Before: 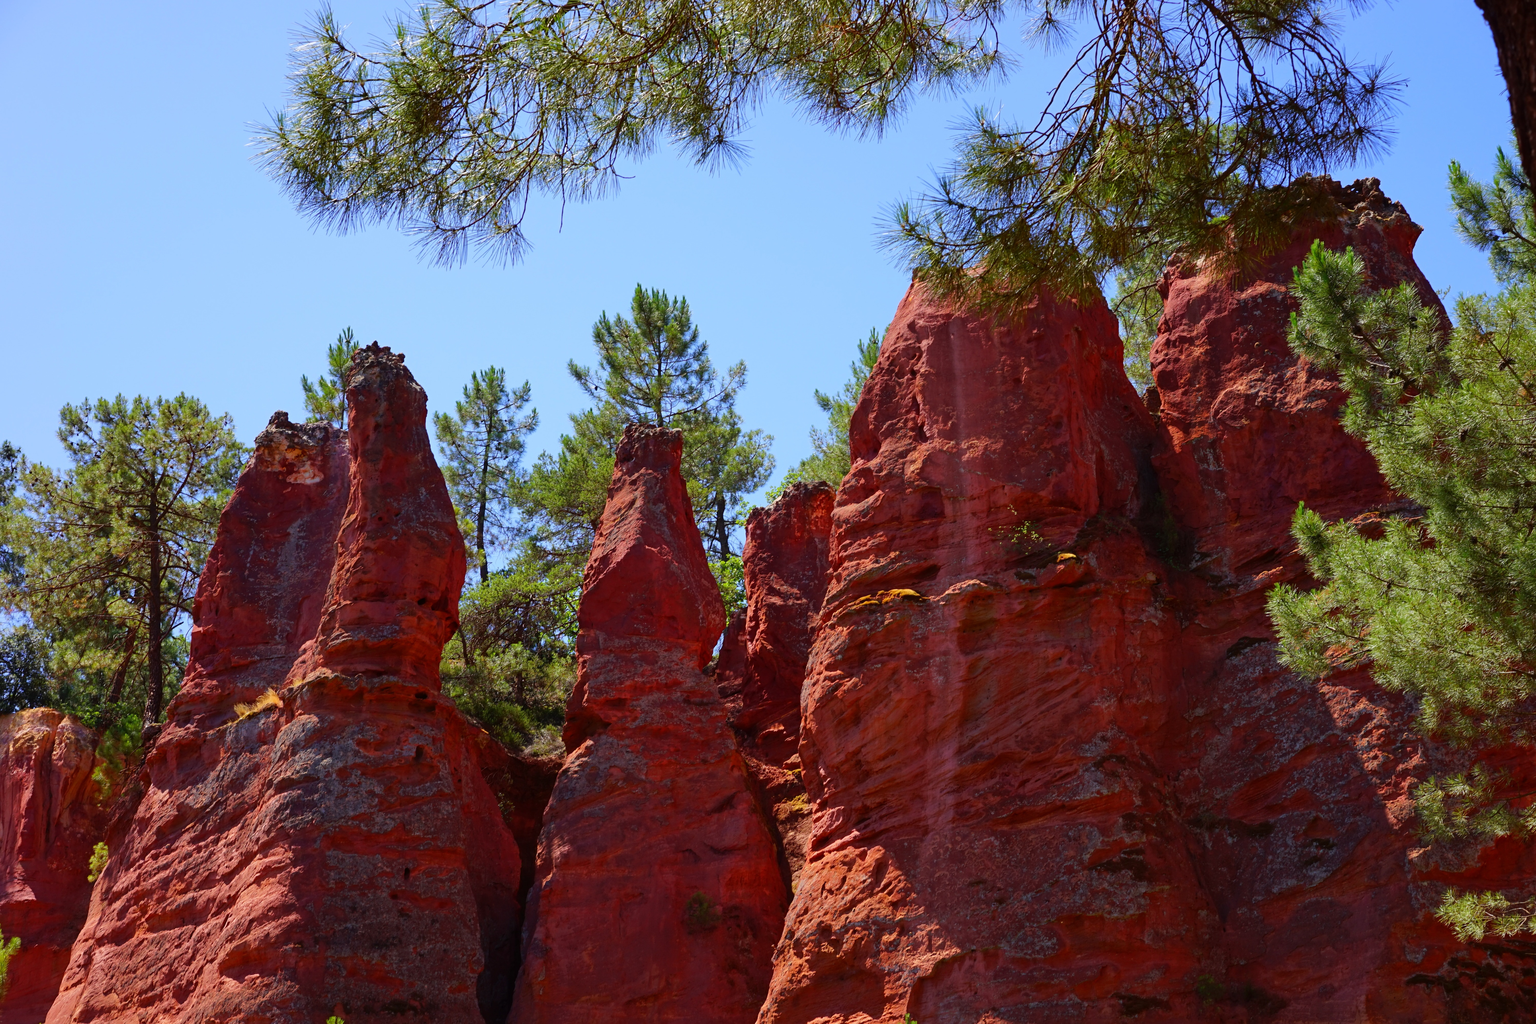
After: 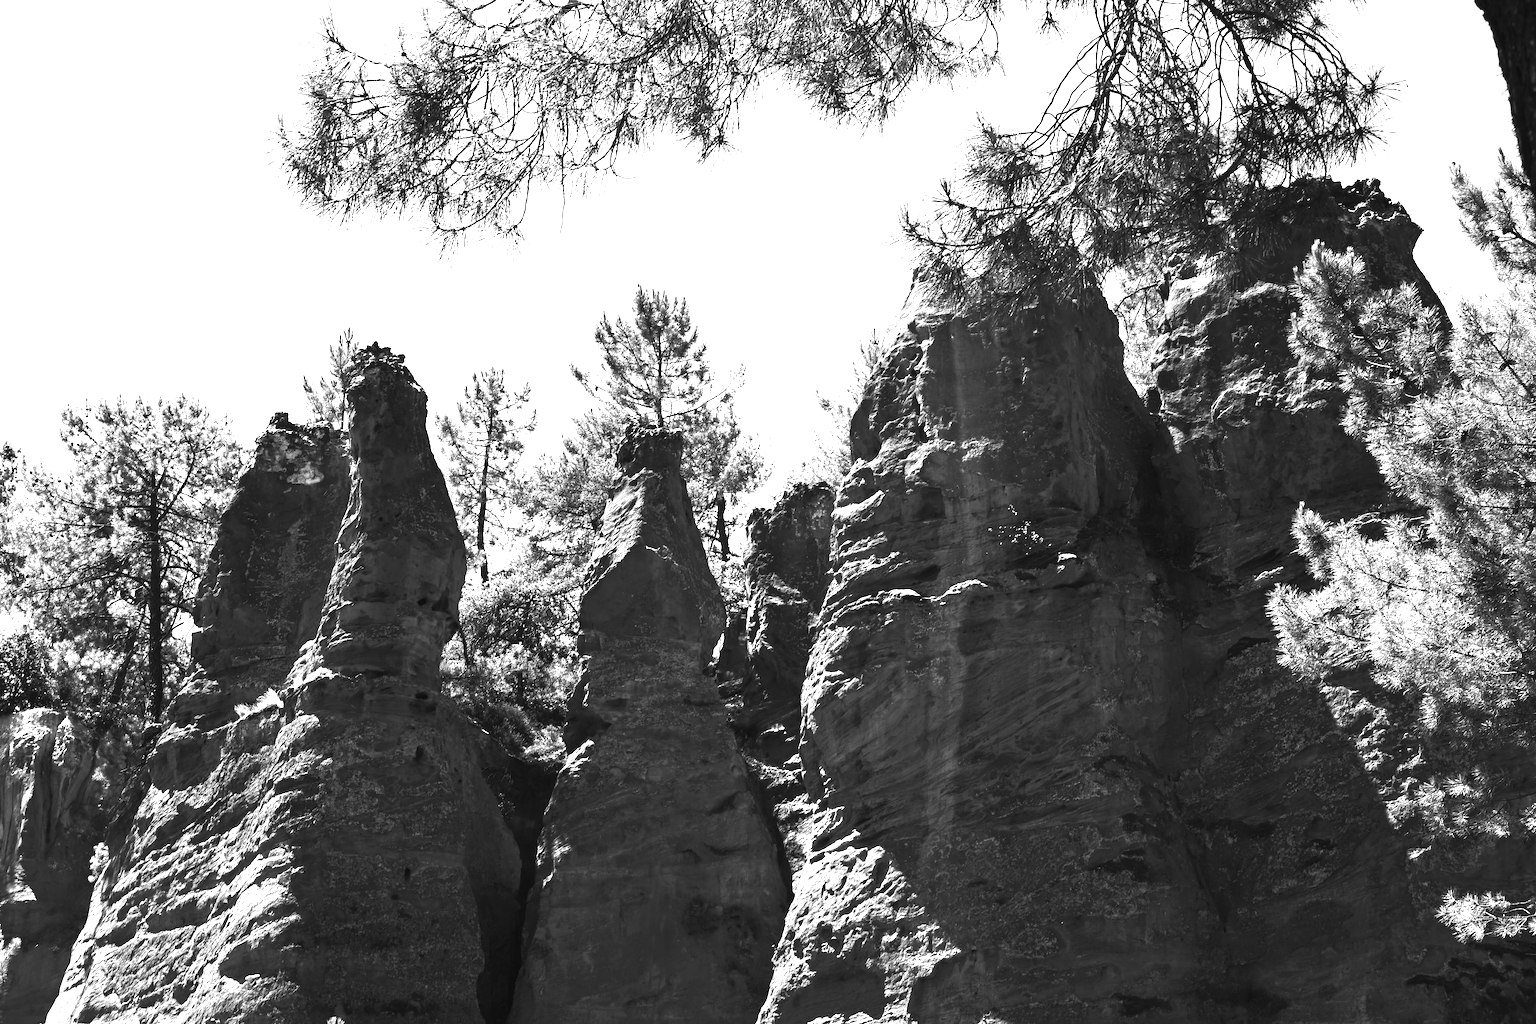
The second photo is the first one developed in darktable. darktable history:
color zones: curves: ch0 [(0, 0.554) (0.146, 0.662) (0.293, 0.86) (0.503, 0.774) (0.637, 0.106) (0.74, 0.072) (0.866, 0.488) (0.998, 0.569)]; ch1 [(0, 0) (0.143, 0) (0.286, 0) (0.429, 0) (0.571, 0) (0.714, 0) (0.857, 0)]
color correction: highlights a* -5.7, highlights b* 11.15
shadows and highlights: shadows 1.6, highlights 38.27
contrast brightness saturation: contrast 0.548, brightness 0.479, saturation -0.996
